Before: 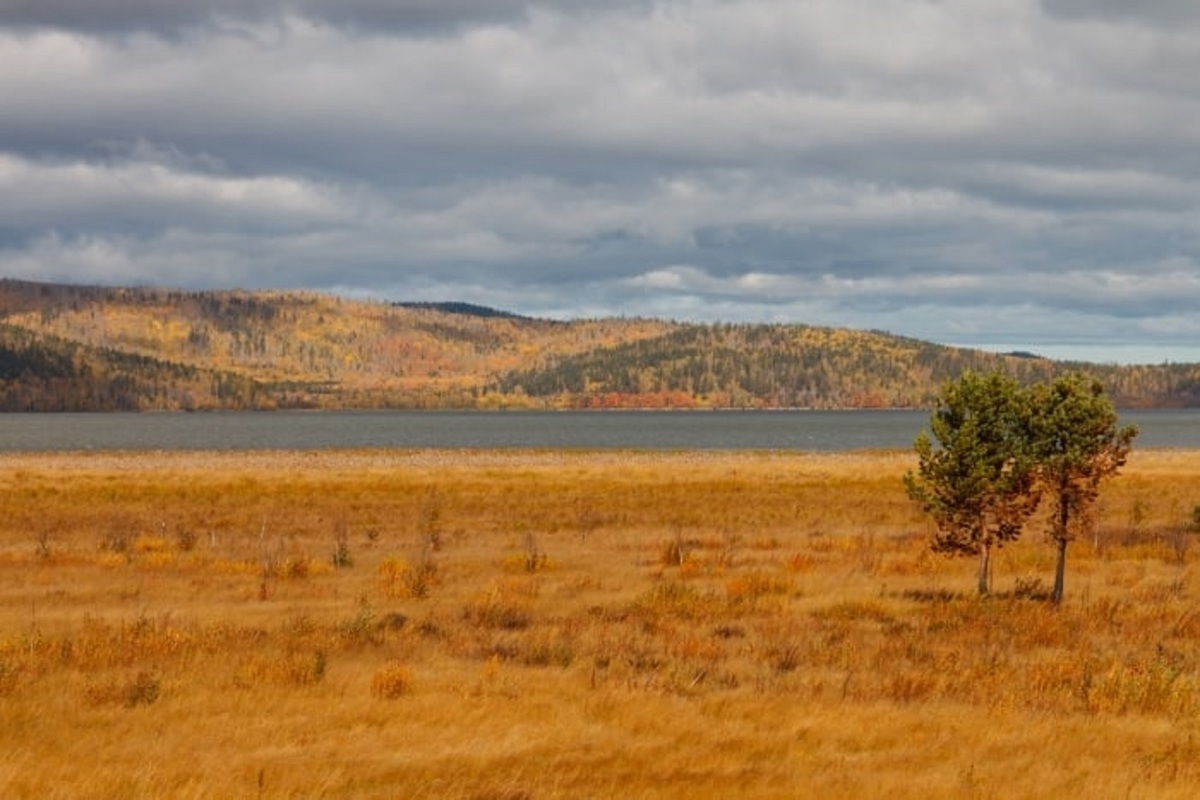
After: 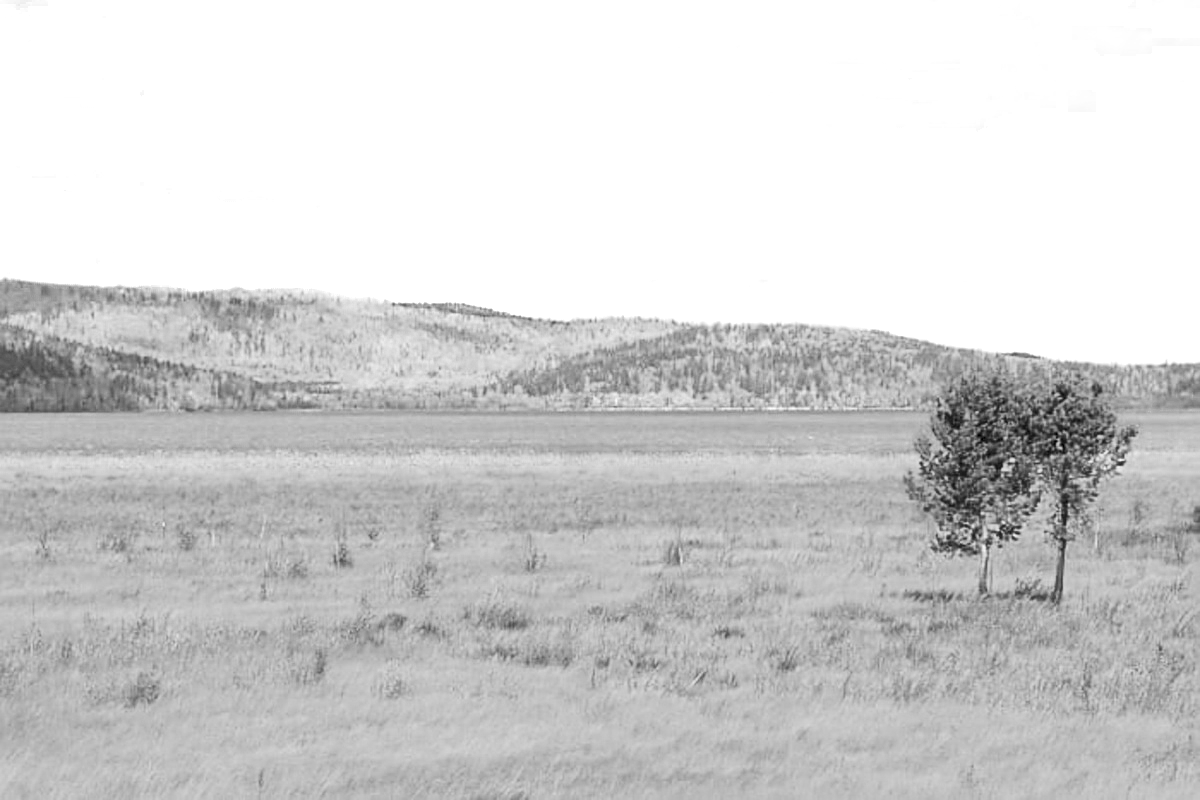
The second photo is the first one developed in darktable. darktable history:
contrast brightness saturation: contrast 0.205, brightness 0.169, saturation 0.22
exposure: exposure 1.202 EV, compensate highlight preservation false
sharpen: on, module defaults
color zones: curves: ch0 [(0, 0.613) (0.01, 0.613) (0.245, 0.448) (0.498, 0.529) (0.642, 0.665) (0.879, 0.777) (0.99, 0.613)]; ch1 [(0, 0.035) (0.121, 0.189) (0.259, 0.197) (0.415, 0.061) (0.589, 0.022) (0.732, 0.022) (0.857, 0.026) (0.991, 0.053)], mix 100.56%
